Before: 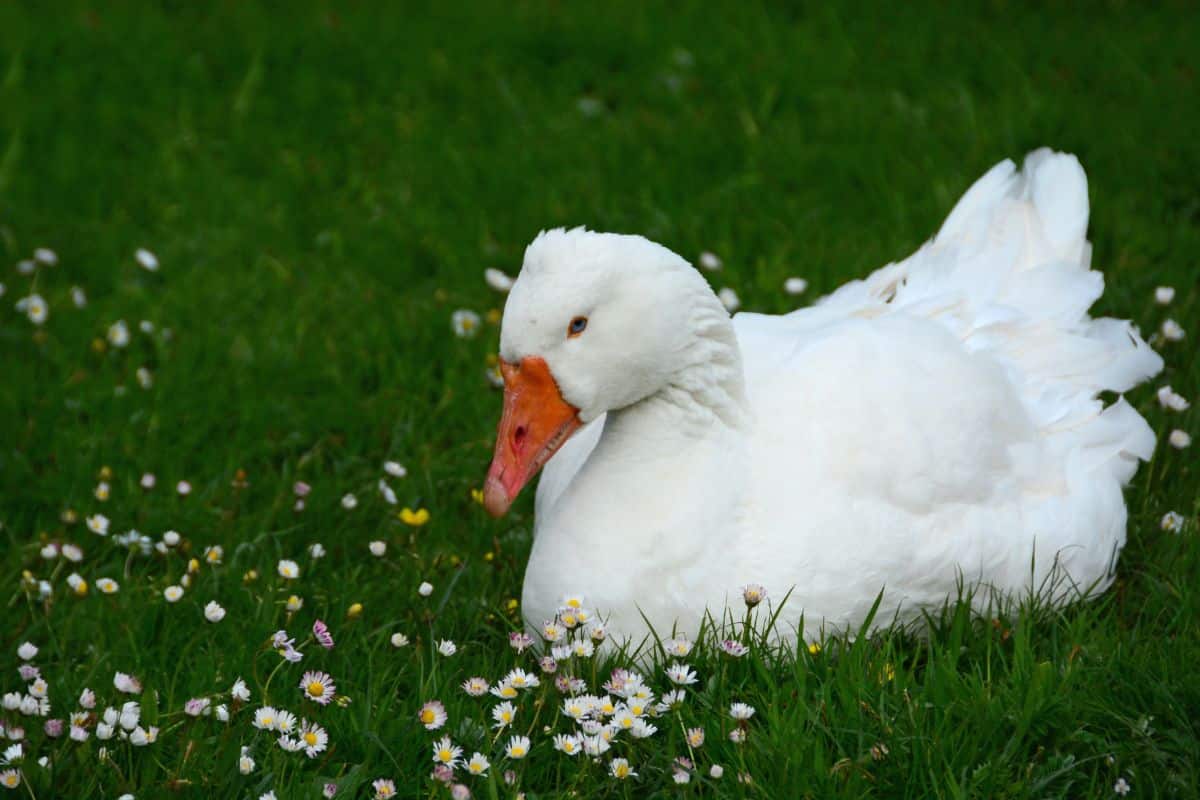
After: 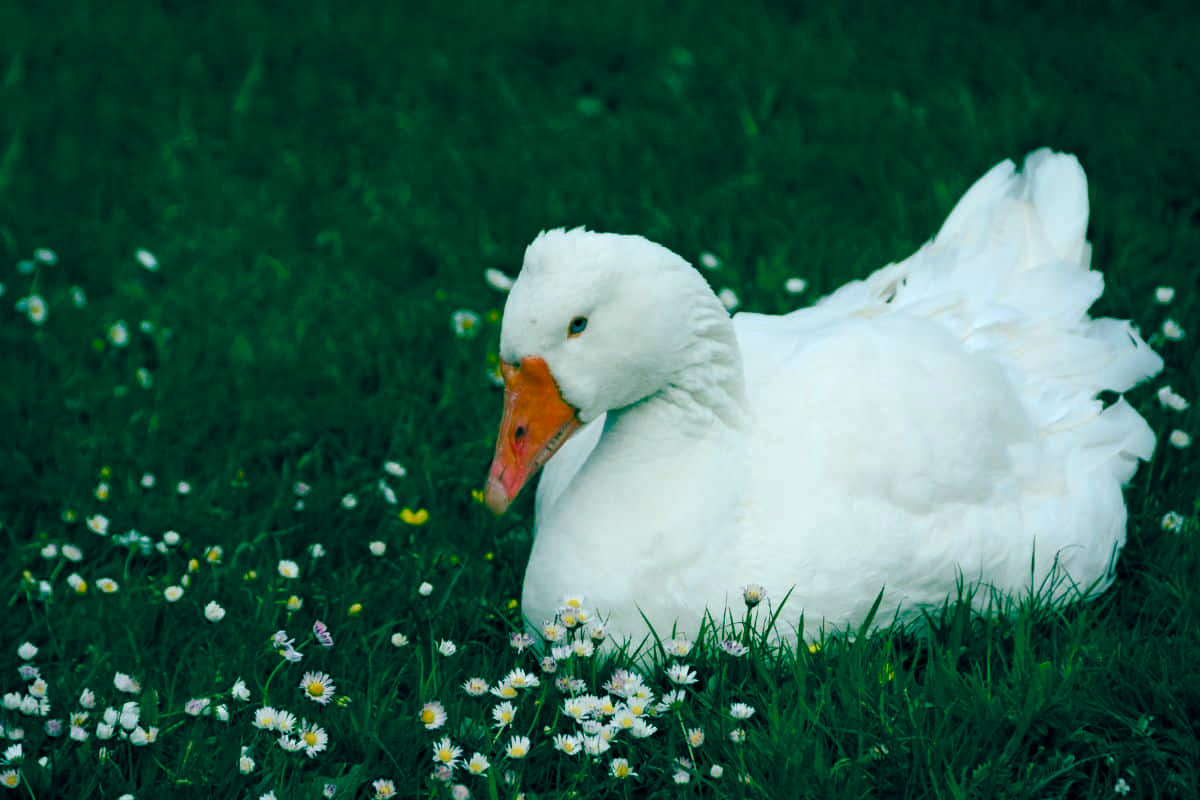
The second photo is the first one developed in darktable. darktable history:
color balance rgb: power › luminance 1.444%, global offset › luminance -0.534%, global offset › chroma 0.906%, global offset › hue 174.39°, perceptual saturation grading › global saturation 24.189%, perceptual saturation grading › highlights -24.123%, perceptual saturation grading › mid-tones 24.003%, perceptual saturation grading › shadows 40.833%, global vibrance -24.449%
